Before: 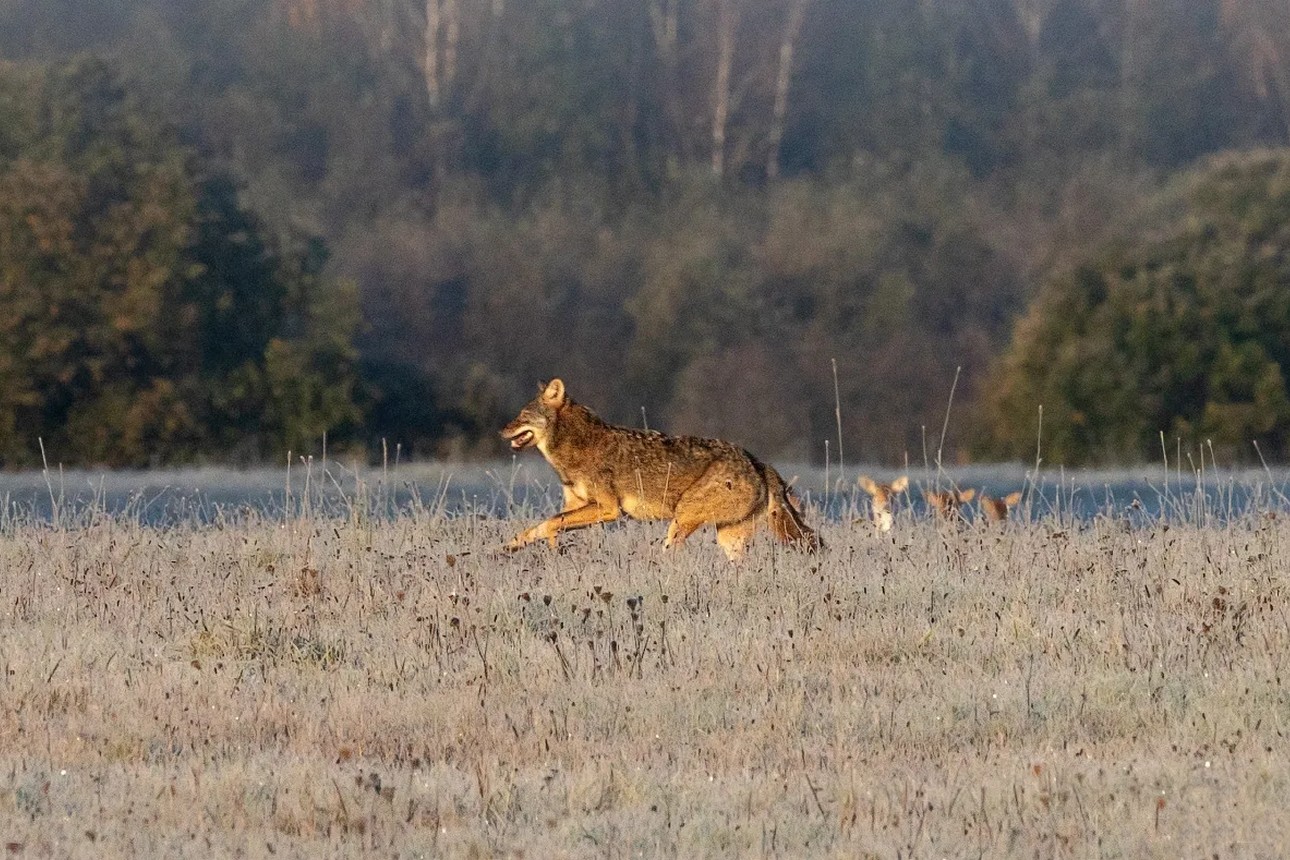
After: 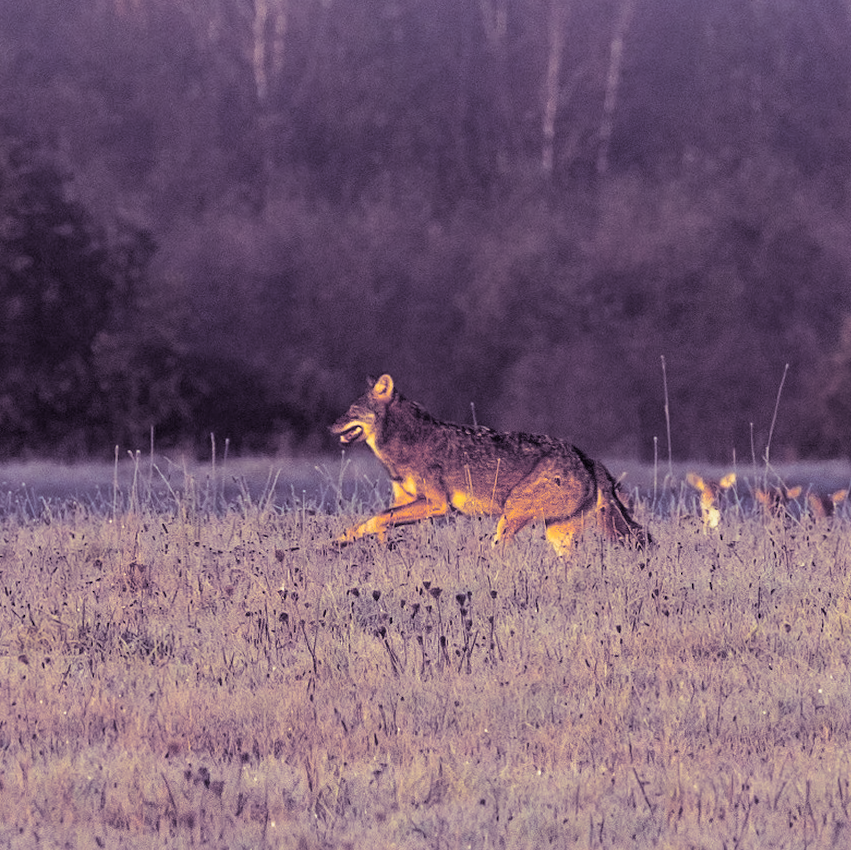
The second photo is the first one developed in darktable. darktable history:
crop and rotate: left 13.409%, right 19.924%
contrast brightness saturation: saturation 0.5
rotate and perspective: rotation 0.174°, lens shift (vertical) 0.013, lens shift (horizontal) 0.019, shear 0.001, automatic cropping original format, crop left 0.007, crop right 0.991, crop top 0.016, crop bottom 0.997
split-toning: shadows › hue 266.4°, shadows › saturation 0.4, highlights › hue 61.2°, highlights › saturation 0.3, compress 0%
